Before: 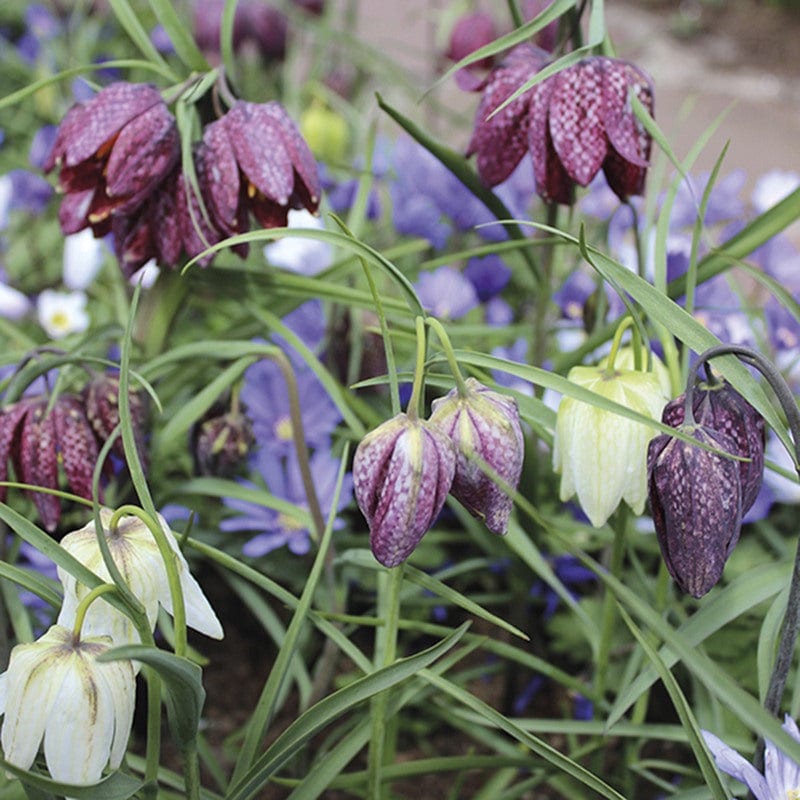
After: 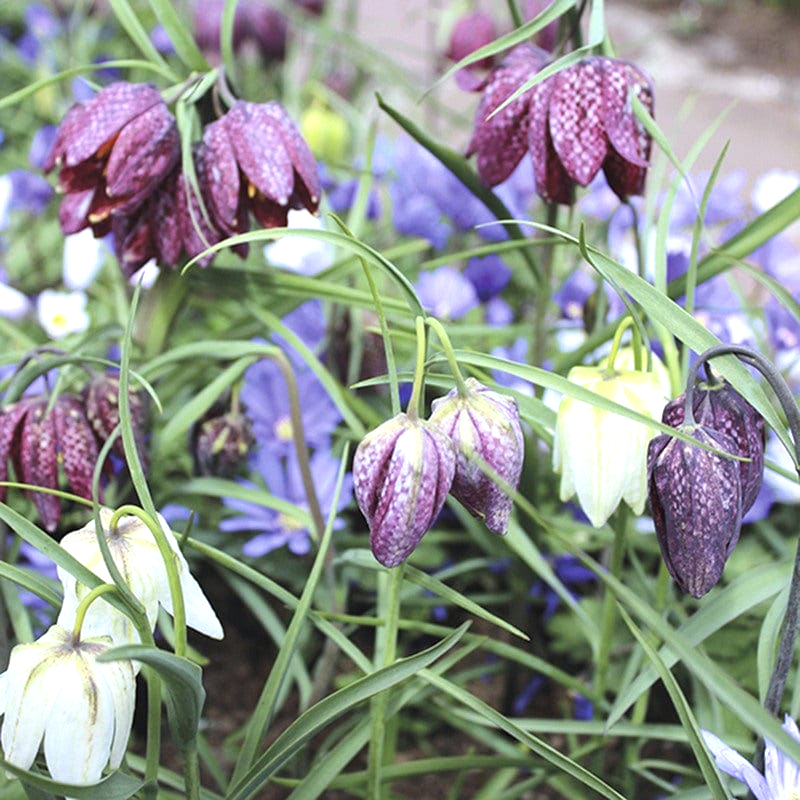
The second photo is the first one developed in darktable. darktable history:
exposure: black level correction 0, exposure 0.68 EV, compensate exposure bias true, compensate highlight preservation false
white balance: red 0.974, blue 1.044
